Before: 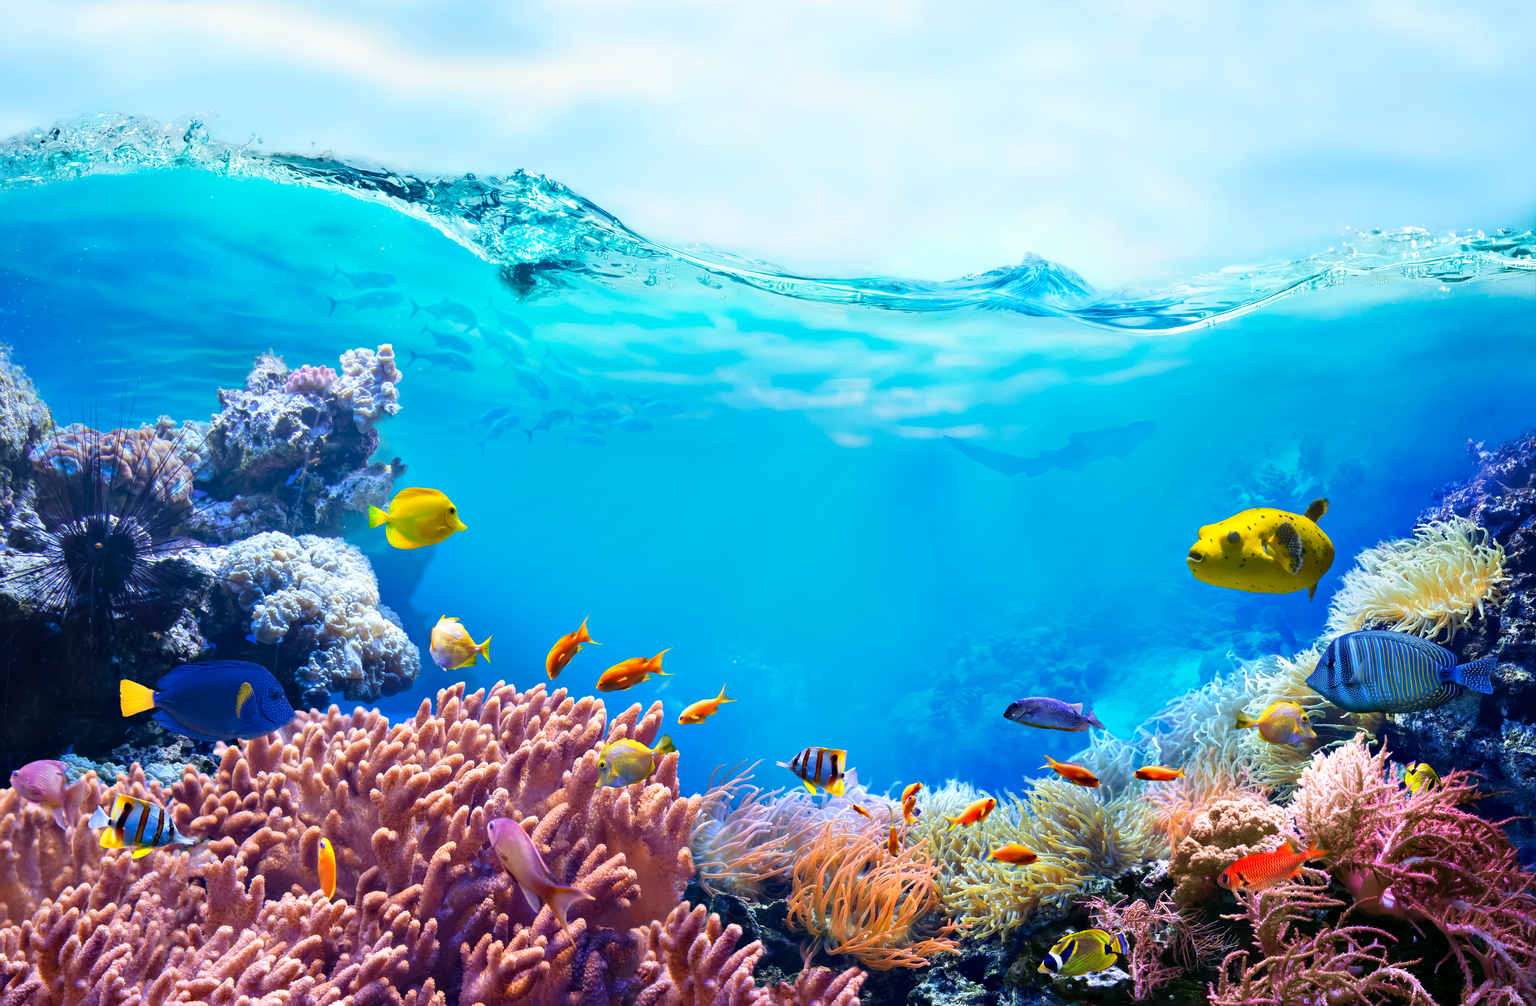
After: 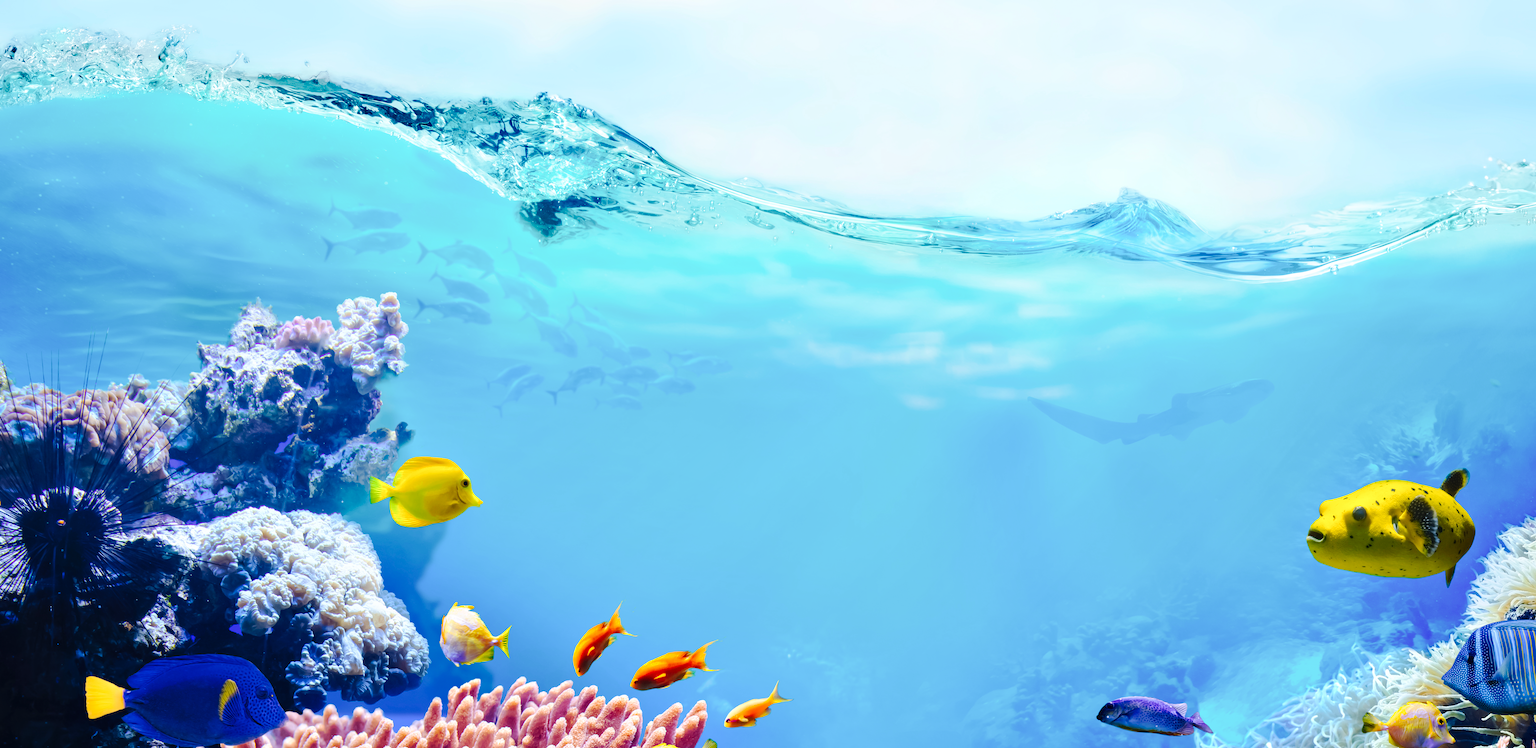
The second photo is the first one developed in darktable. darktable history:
tone curve: curves: ch0 [(0, 0) (0.003, 0.002) (0.011, 0.009) (0.025, 0.018) (0.044, 0.03) (0.069, 0.043) (0.1, 0.057) (0.136, 0.079) (0.177, 0.125) (0.224, 0.178) (0.277, 0.255) (0.335, 0.341) (0.399, 0.443) (0.468, 0.553) (0.543, 0.644) (0.623, 0.718) (0.709, 0.779) (0.801, 0.849) (0.898, 0.929) (1, 1)], preserve colors none
crop: left 2.966%, top 8.843%, right 9.616%, bottom 26.143%
